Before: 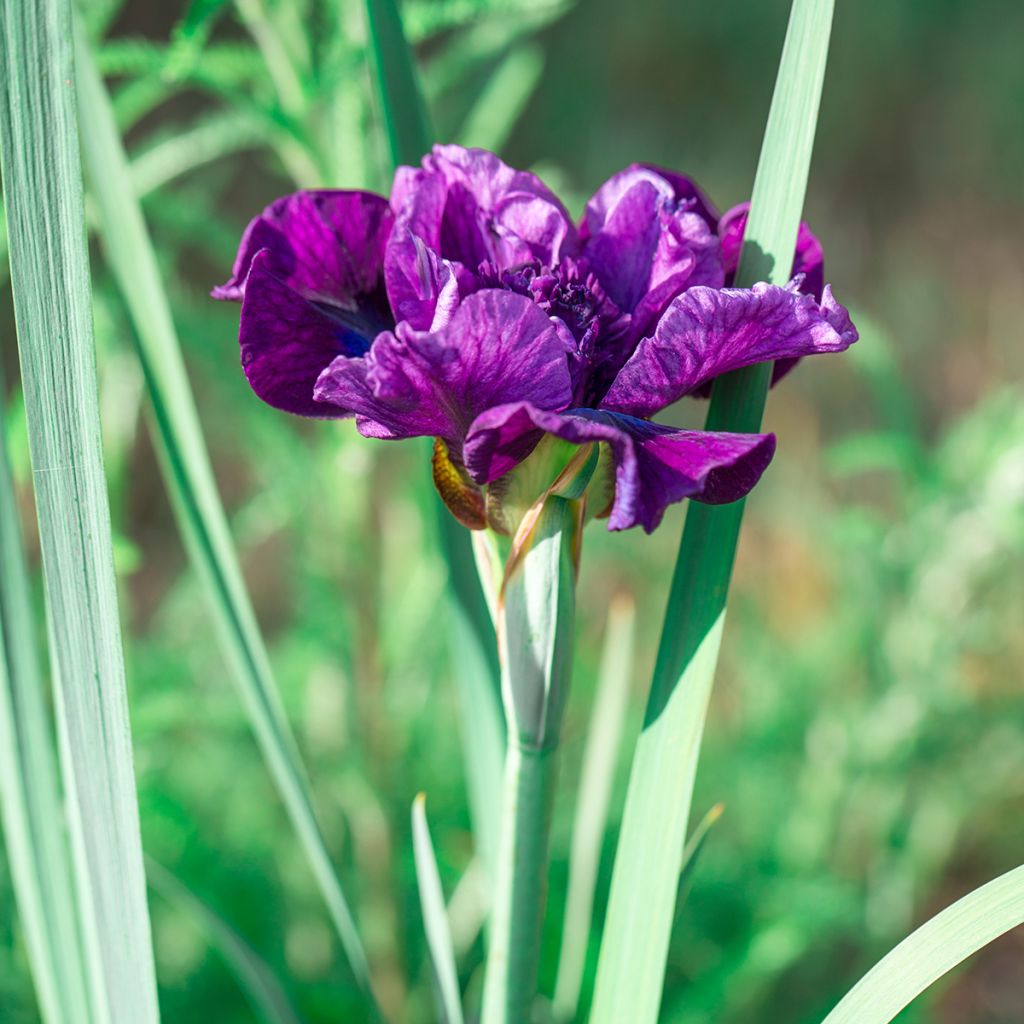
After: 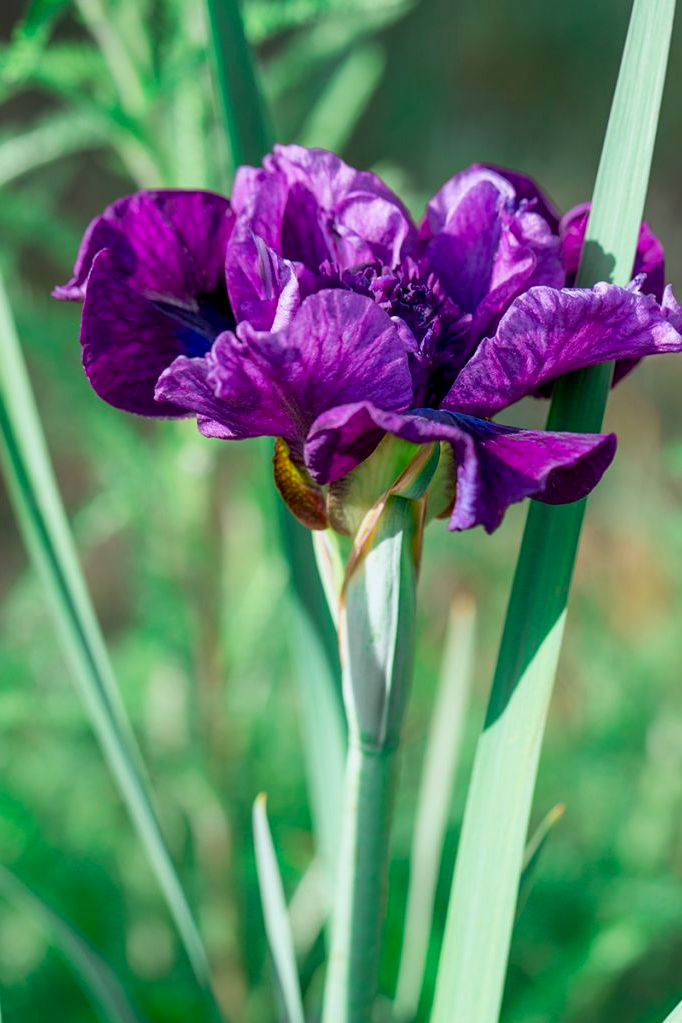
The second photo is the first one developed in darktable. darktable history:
white balance: red 0.983, blue 1.036
exposure: black level correction 0.009, exposure -0.159 EV, compensate highlight preservation false
crop and rotate: left 15.546%, right 17.787%
